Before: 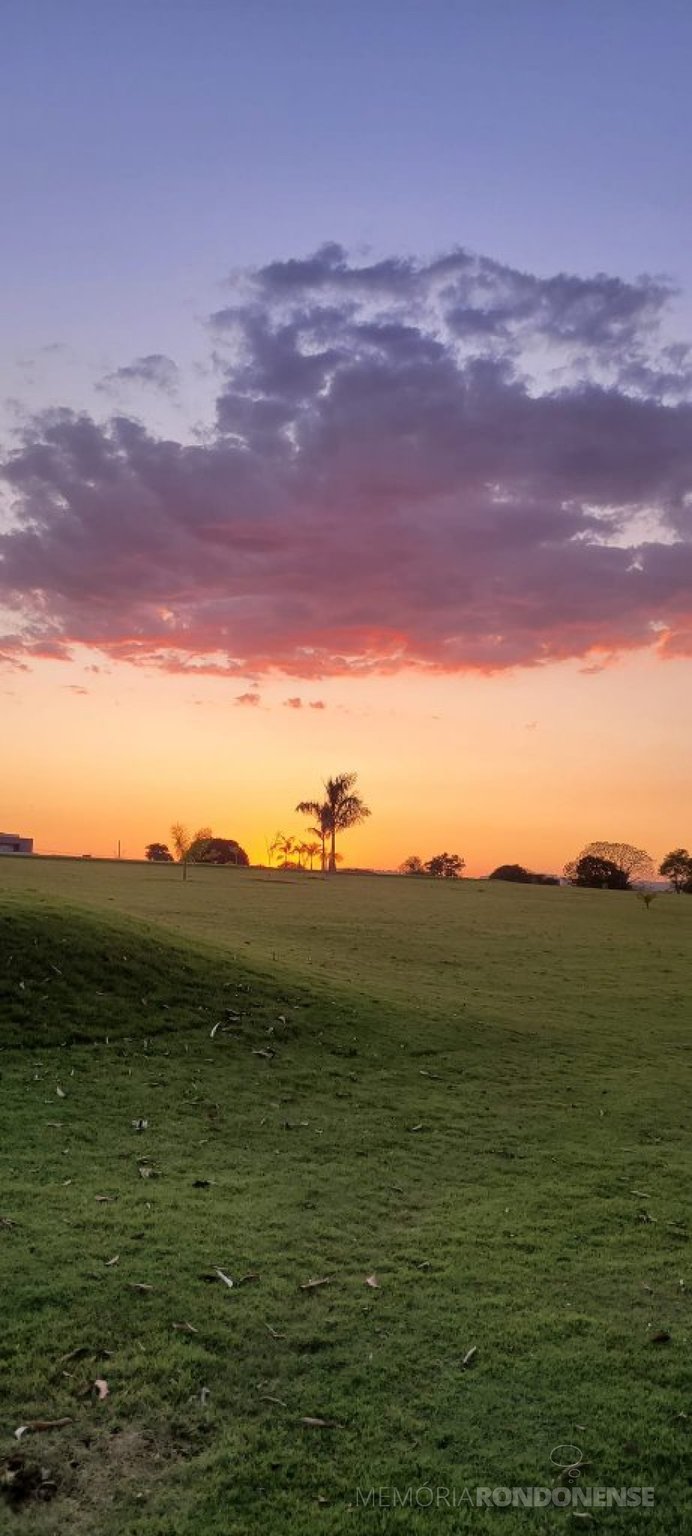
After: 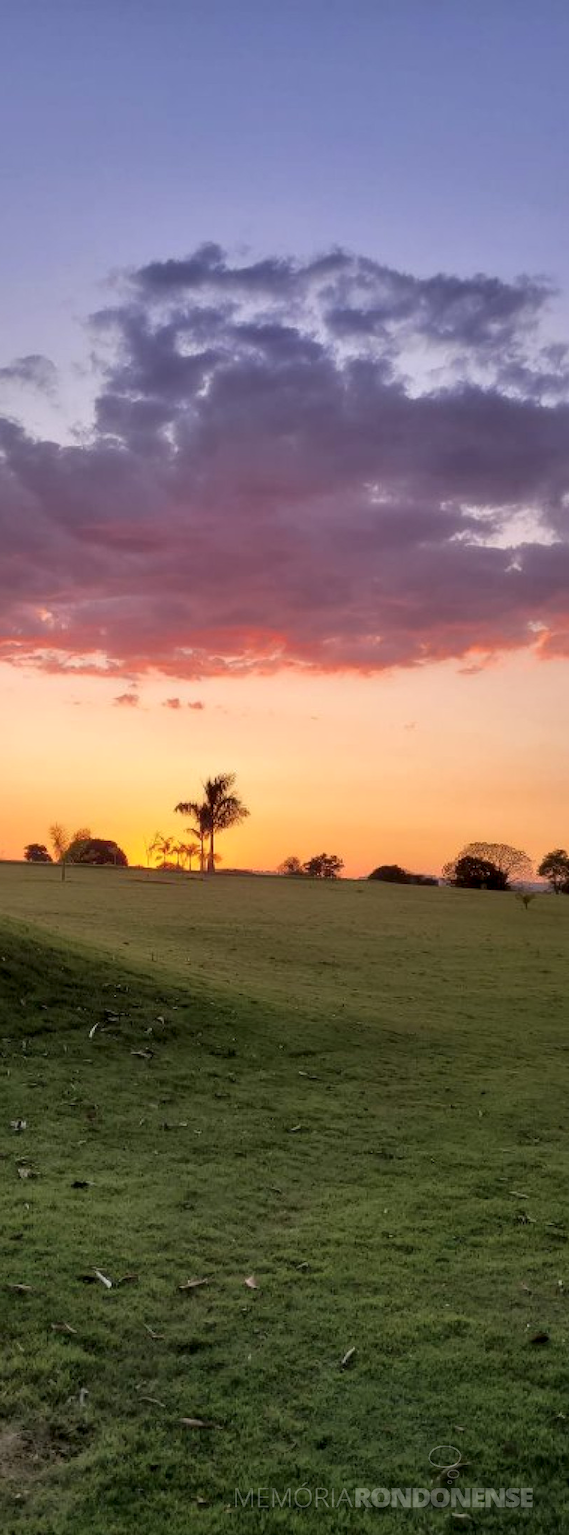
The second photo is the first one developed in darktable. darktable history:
contrast equalizer: y [[0.514, 0.573, 0.581, 0.508, 0.5, 0.5], [0.5 ×6], [0.5 ×6], [0 ×6], [0 ×6]], mix 0.79
crop: left 17.582%, bottom 0.031%
